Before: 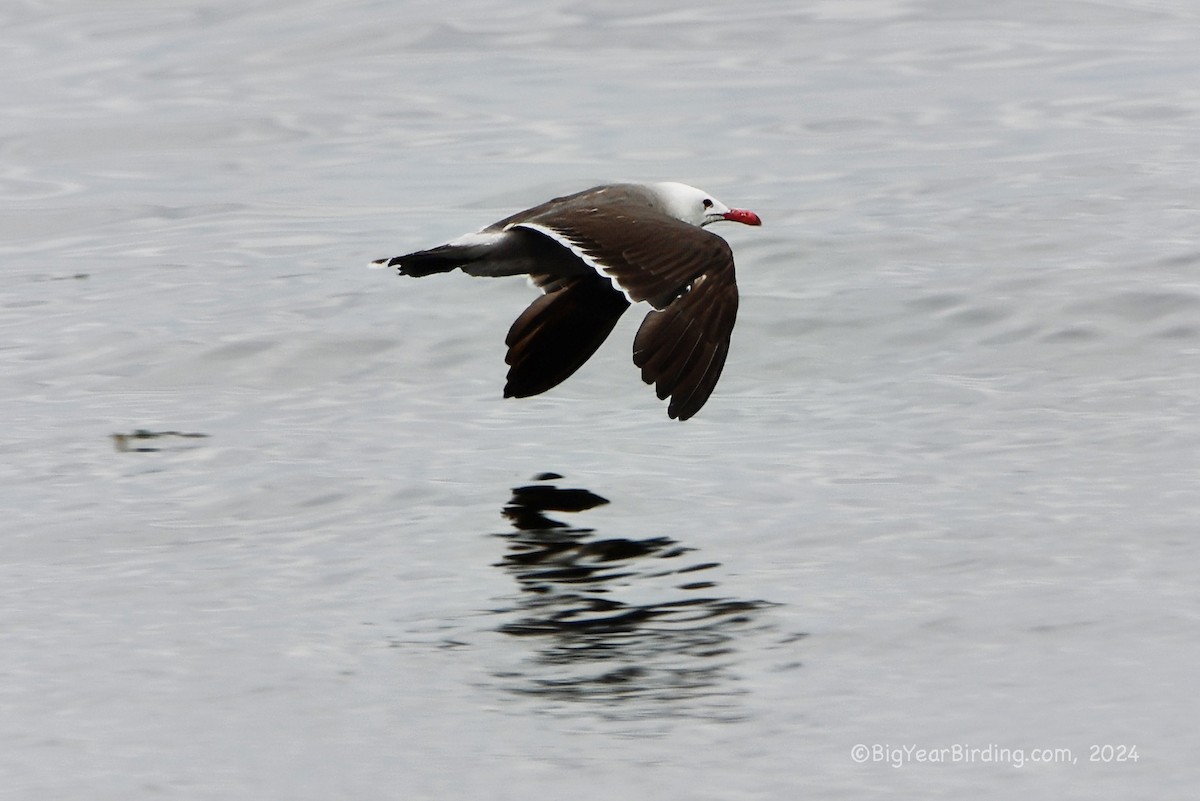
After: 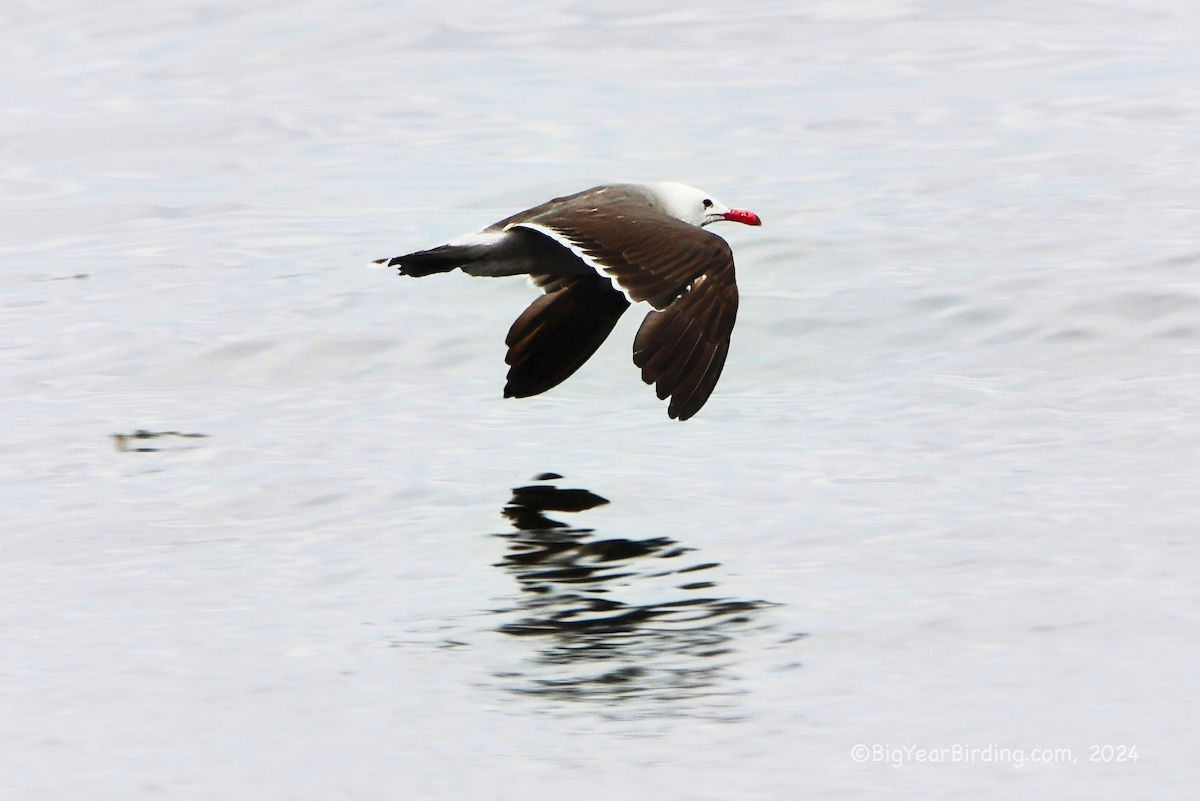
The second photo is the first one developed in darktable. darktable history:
contrast brightness saturation: contrast 0.24, brightness 0.26, saturation 0.39
